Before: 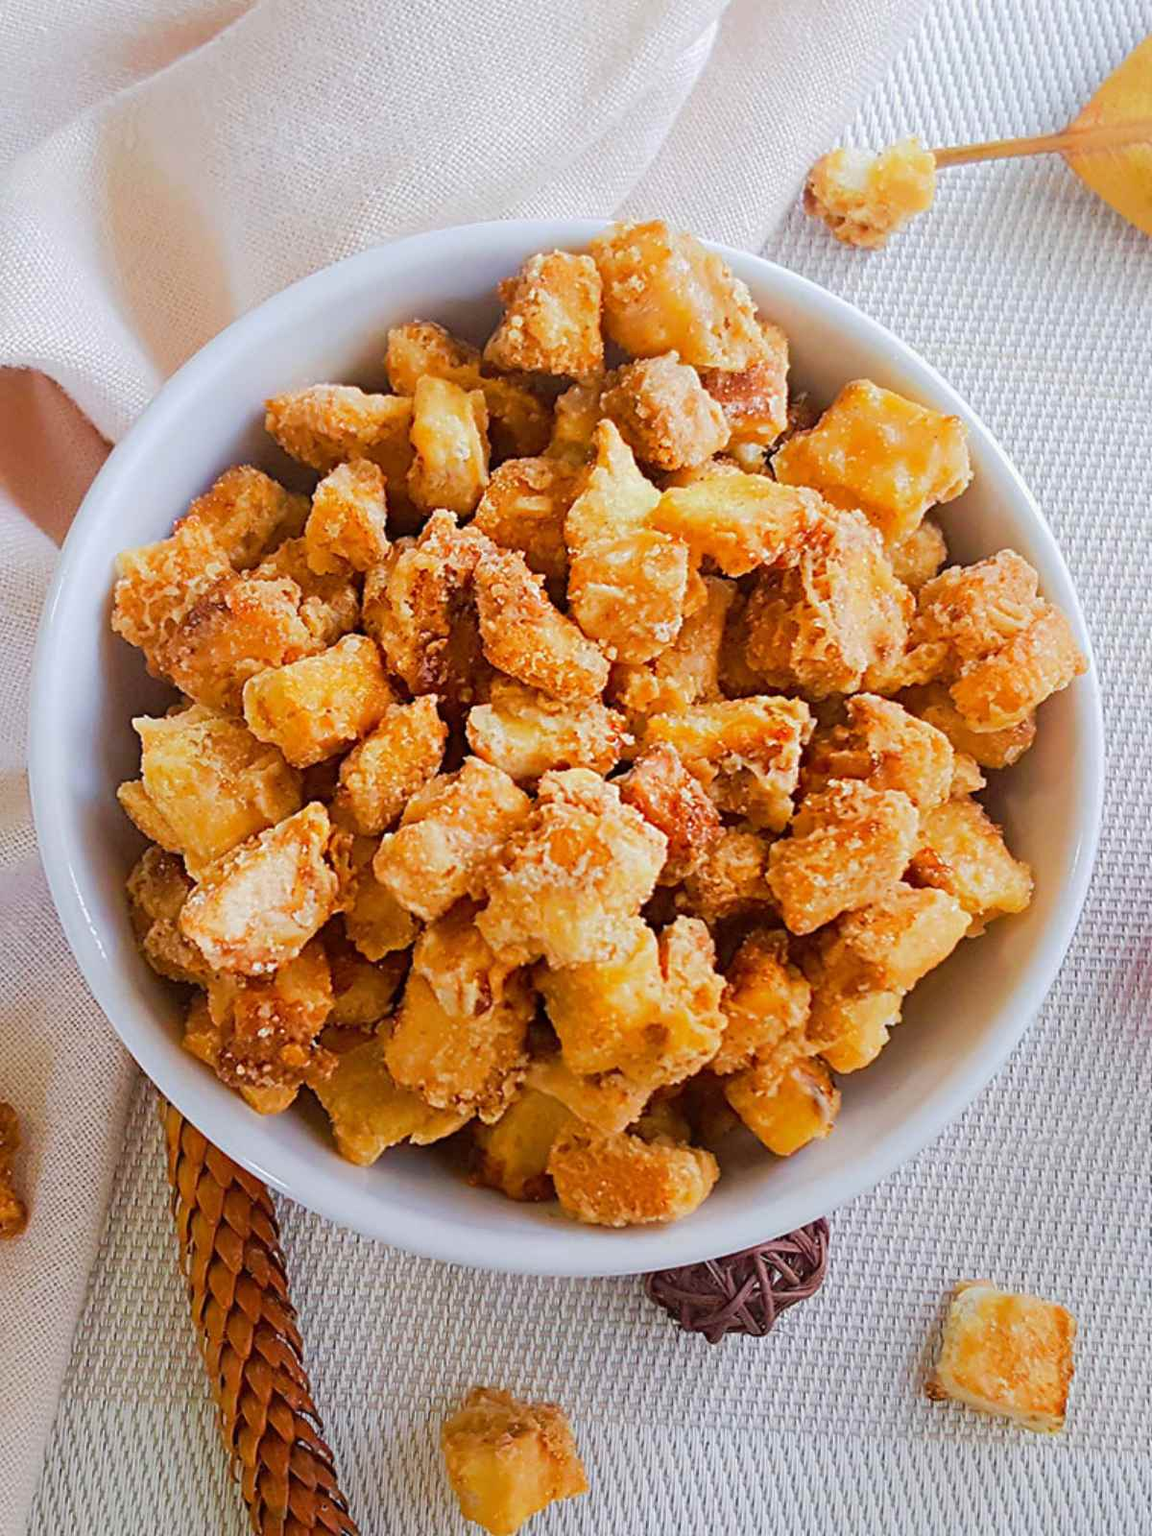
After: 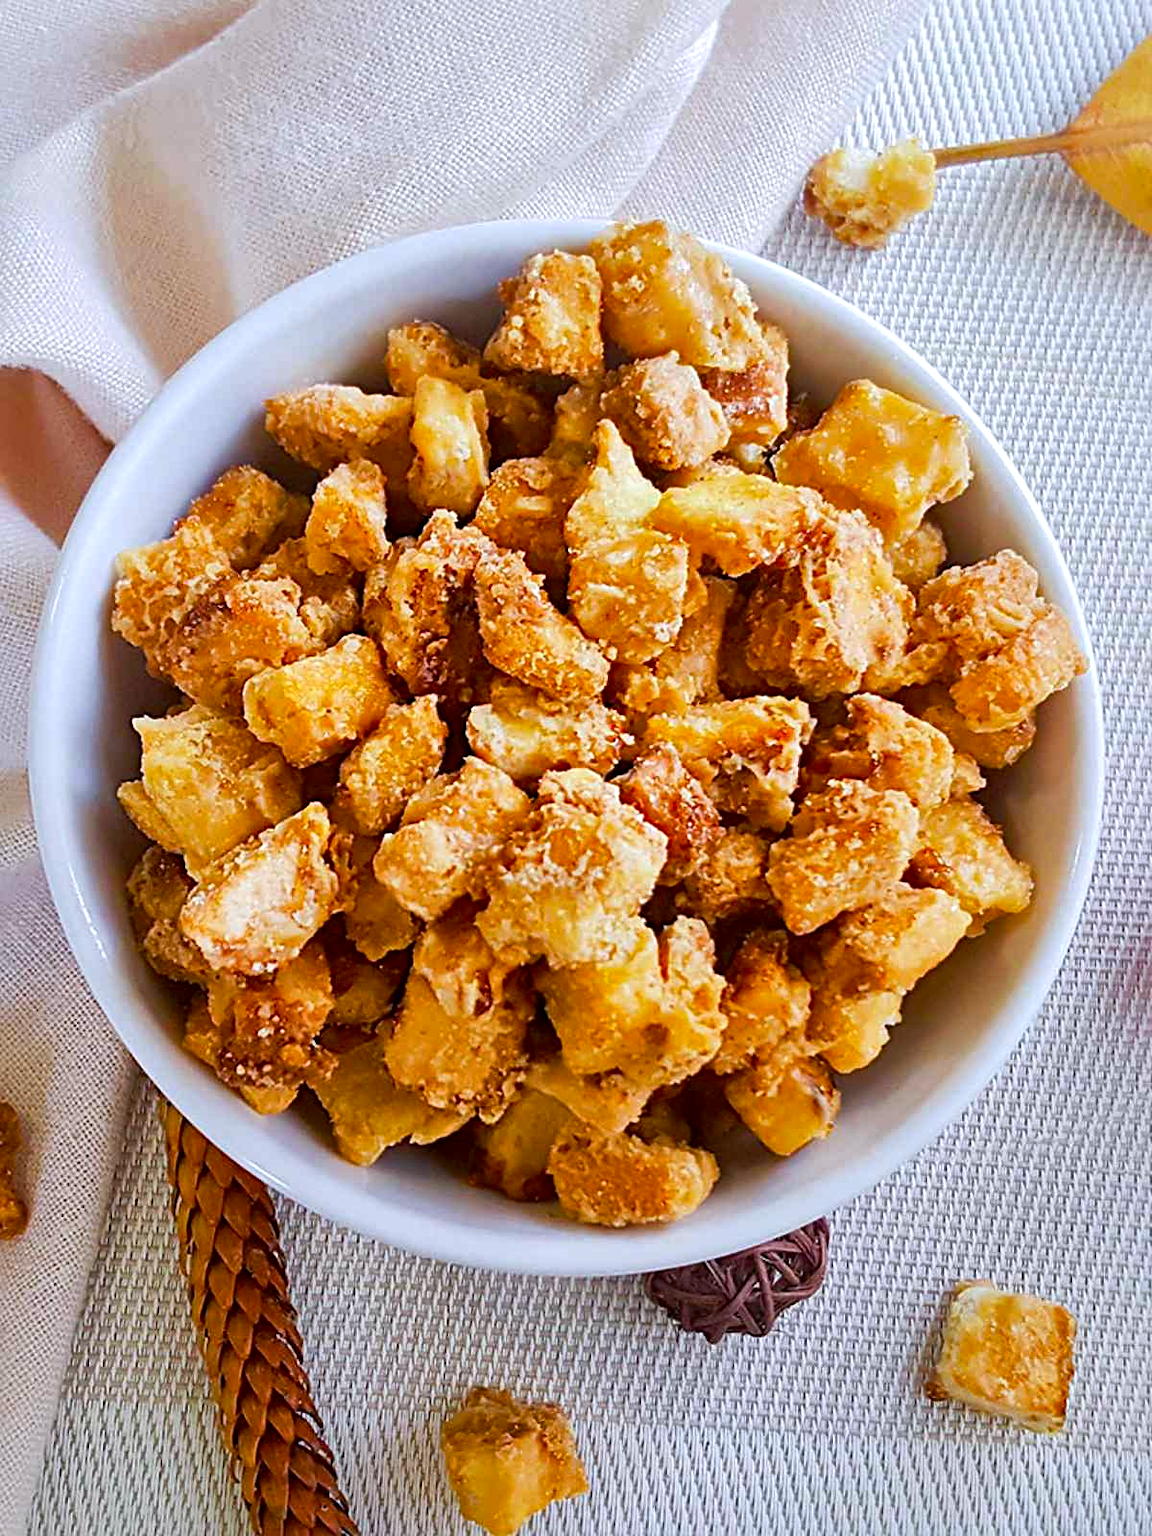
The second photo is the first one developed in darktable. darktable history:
local contrast: mode bilateral grid, contrast 20, coarseness 50, detail 171%, midtone range 0.2
sharpen: amount 0.2
color balance rgb: perceptual saturation grading › global saturation 10%, global vibrance 10%
white balance: red 0.976, blue 1.04
